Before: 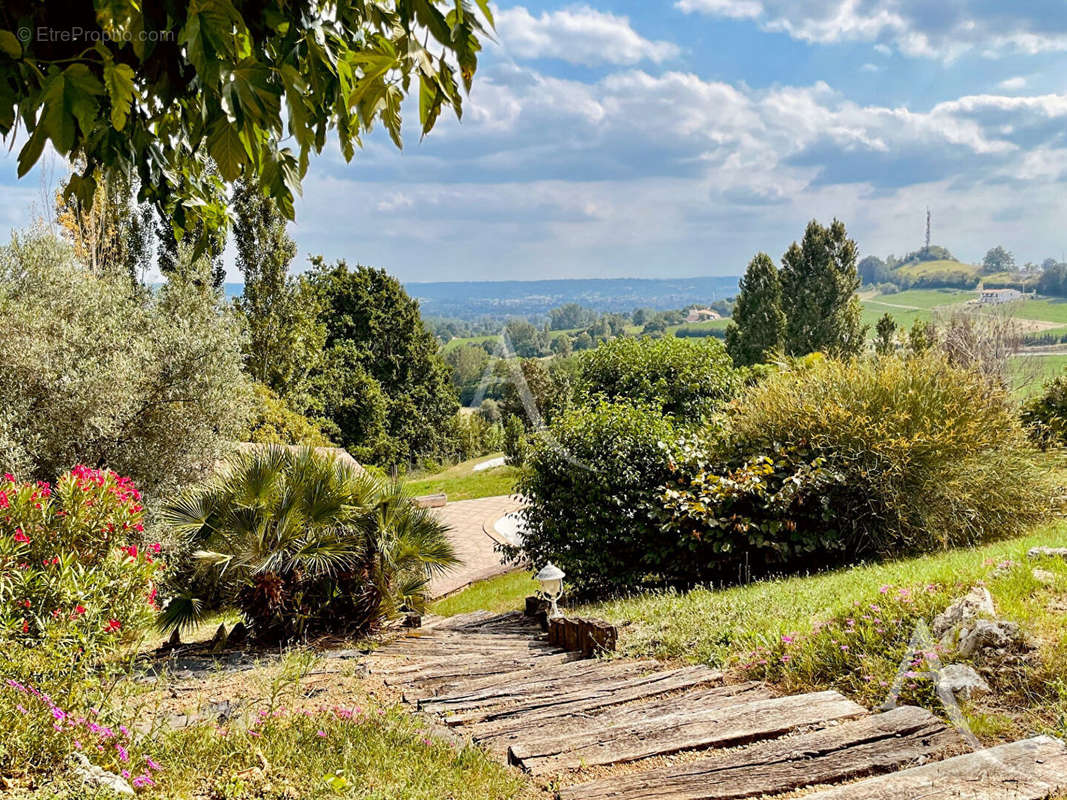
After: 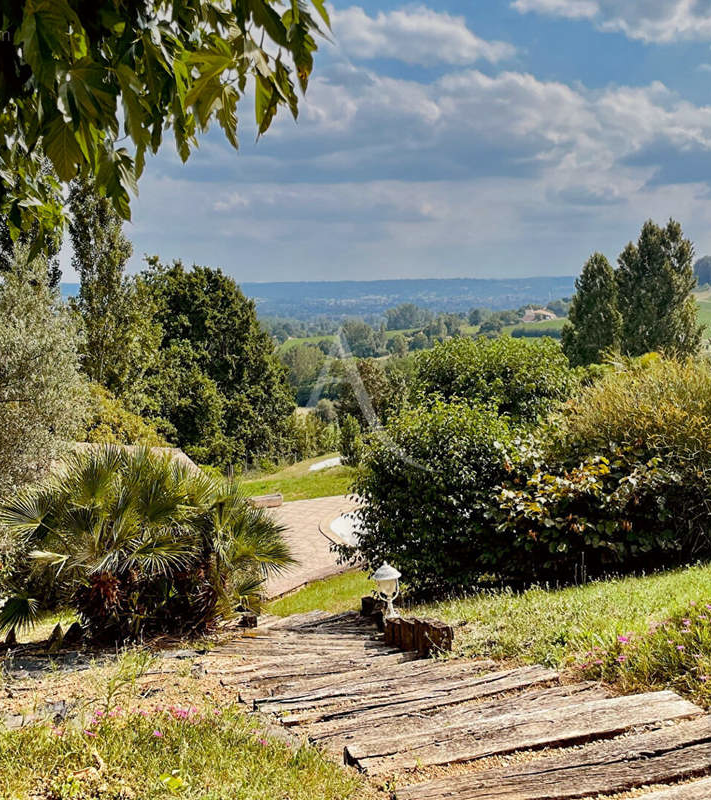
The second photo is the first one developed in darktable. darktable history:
rotate and perspective: automatic cropping off
crop and rotate: left 15.446%, right 17.836%
graduated density: on, module defaults
tone equalizer: on, module defaults
